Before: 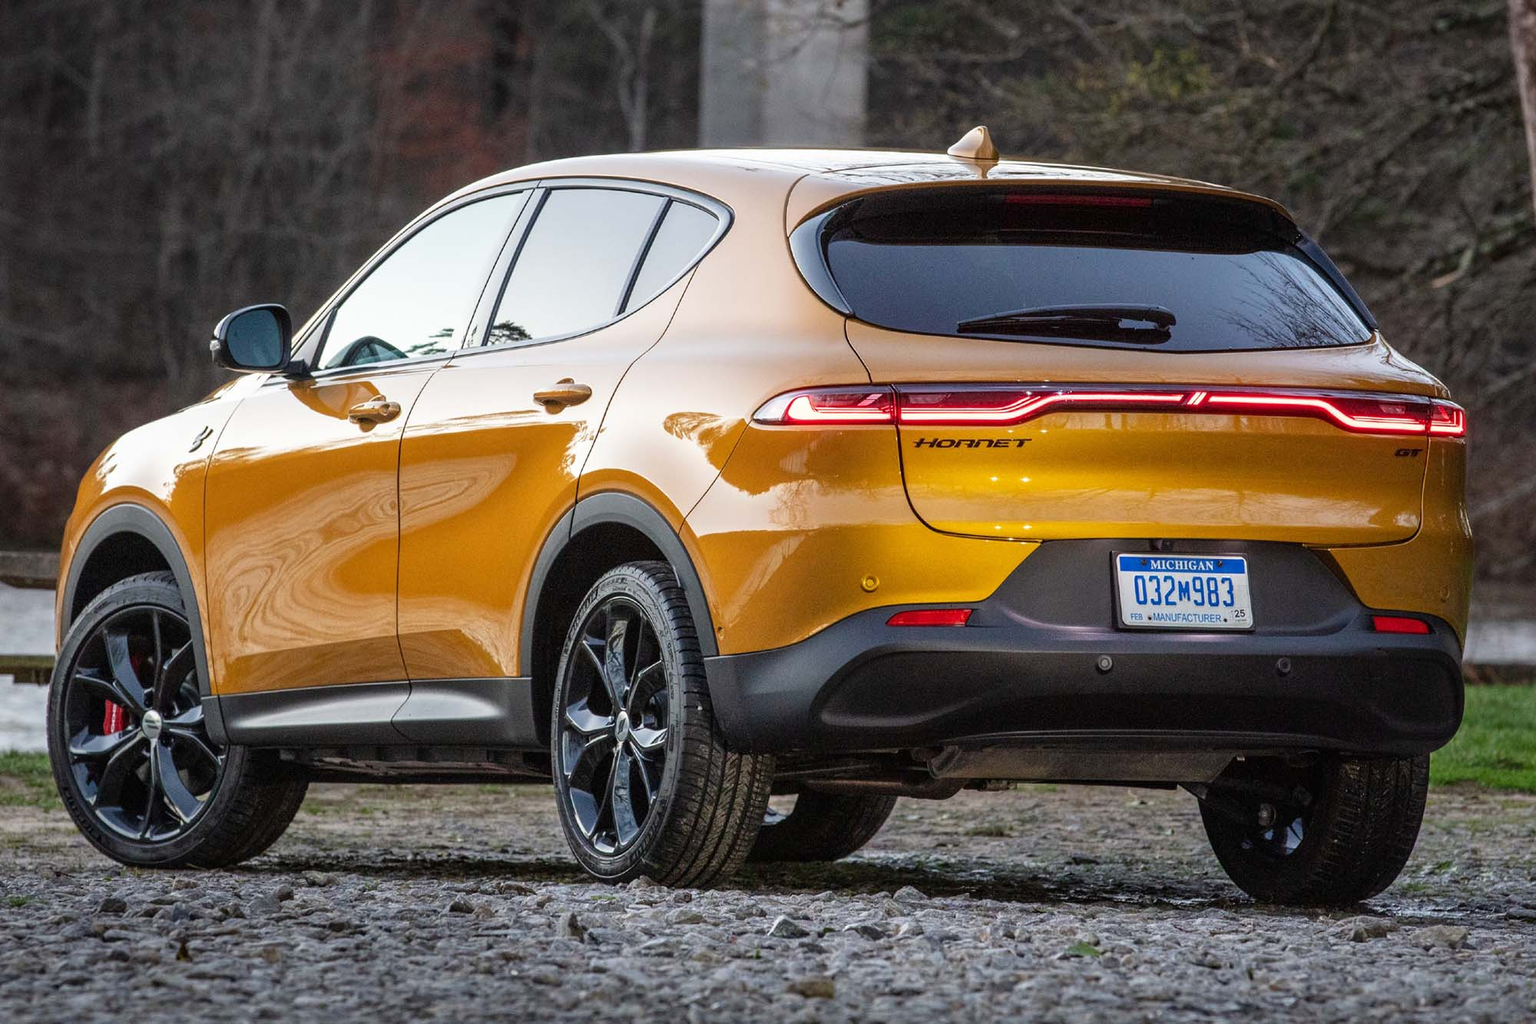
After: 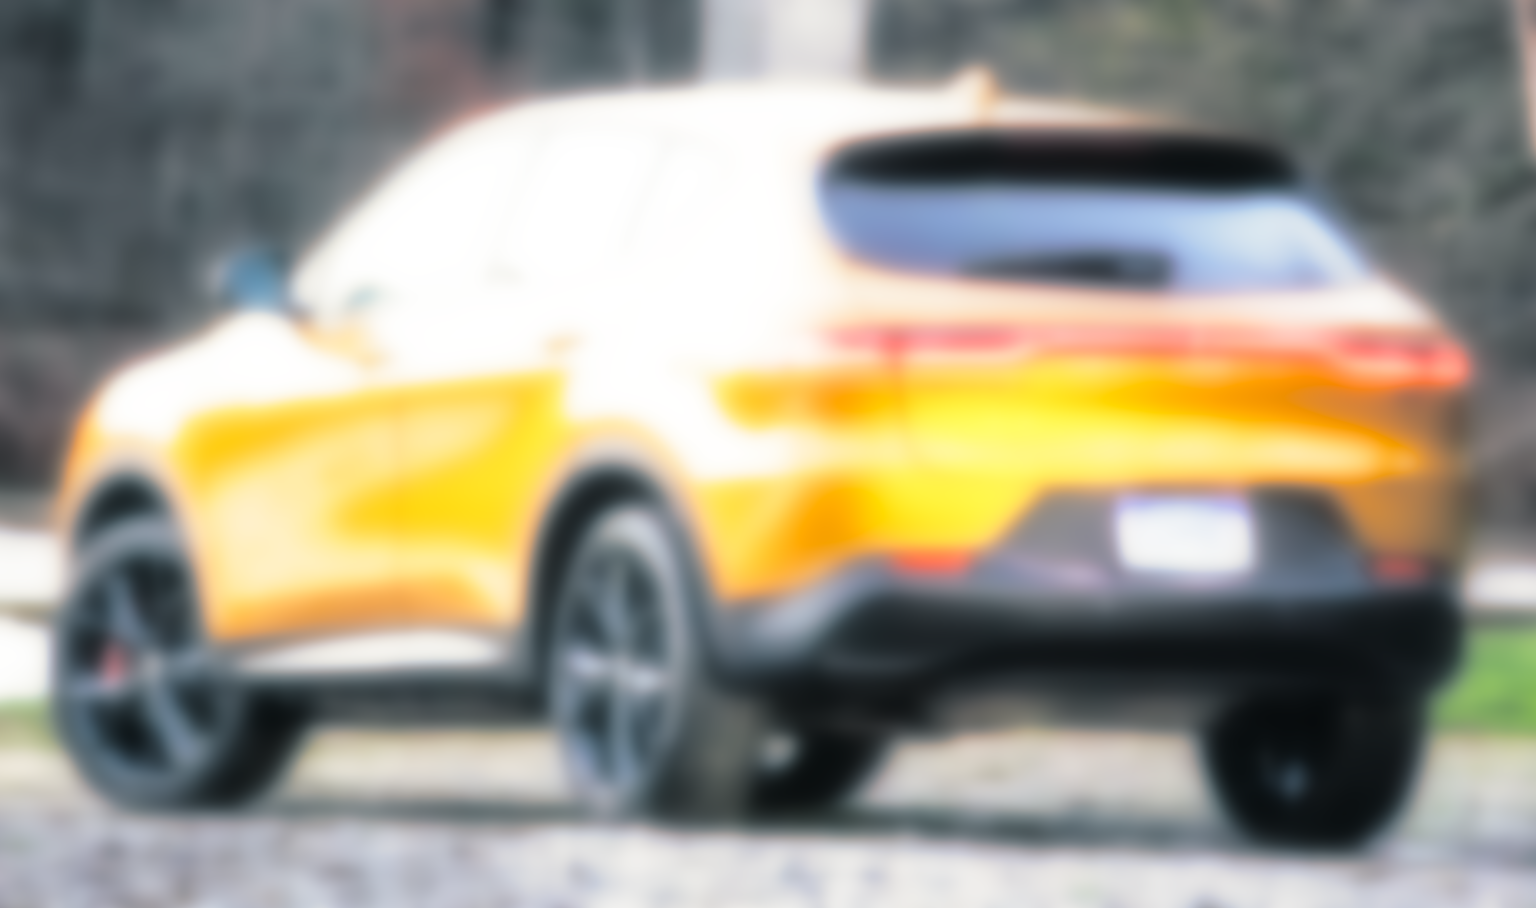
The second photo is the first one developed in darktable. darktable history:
exposure: black level correction 0, exposure 0.7 EV, compensate highlight preservation false
split-toning: shadows › hue 205.2°, shadows › saturation 0.29, highlights › hue 50.4°, highlights › saturation 0.38, balance -49.9
crop and rotate: top 5.609%, bottom 5.609%
shadows and highlights: radius 334.93, shadows 63.48, highlights 6.06, compress 87.7%, highlights color adjustment 39.73%, soften with gaussian
lowpass: radius 16, unbound 0
base curve: curves: ch0 [(0, 0) (0.012, 0.01) (0.073, 0.168) (0.31, 0.711) (0.645, 0.957) (1, 1)], preserve colors none
sharpen: radius 1.864, amount 0.398, threshold 1.271
